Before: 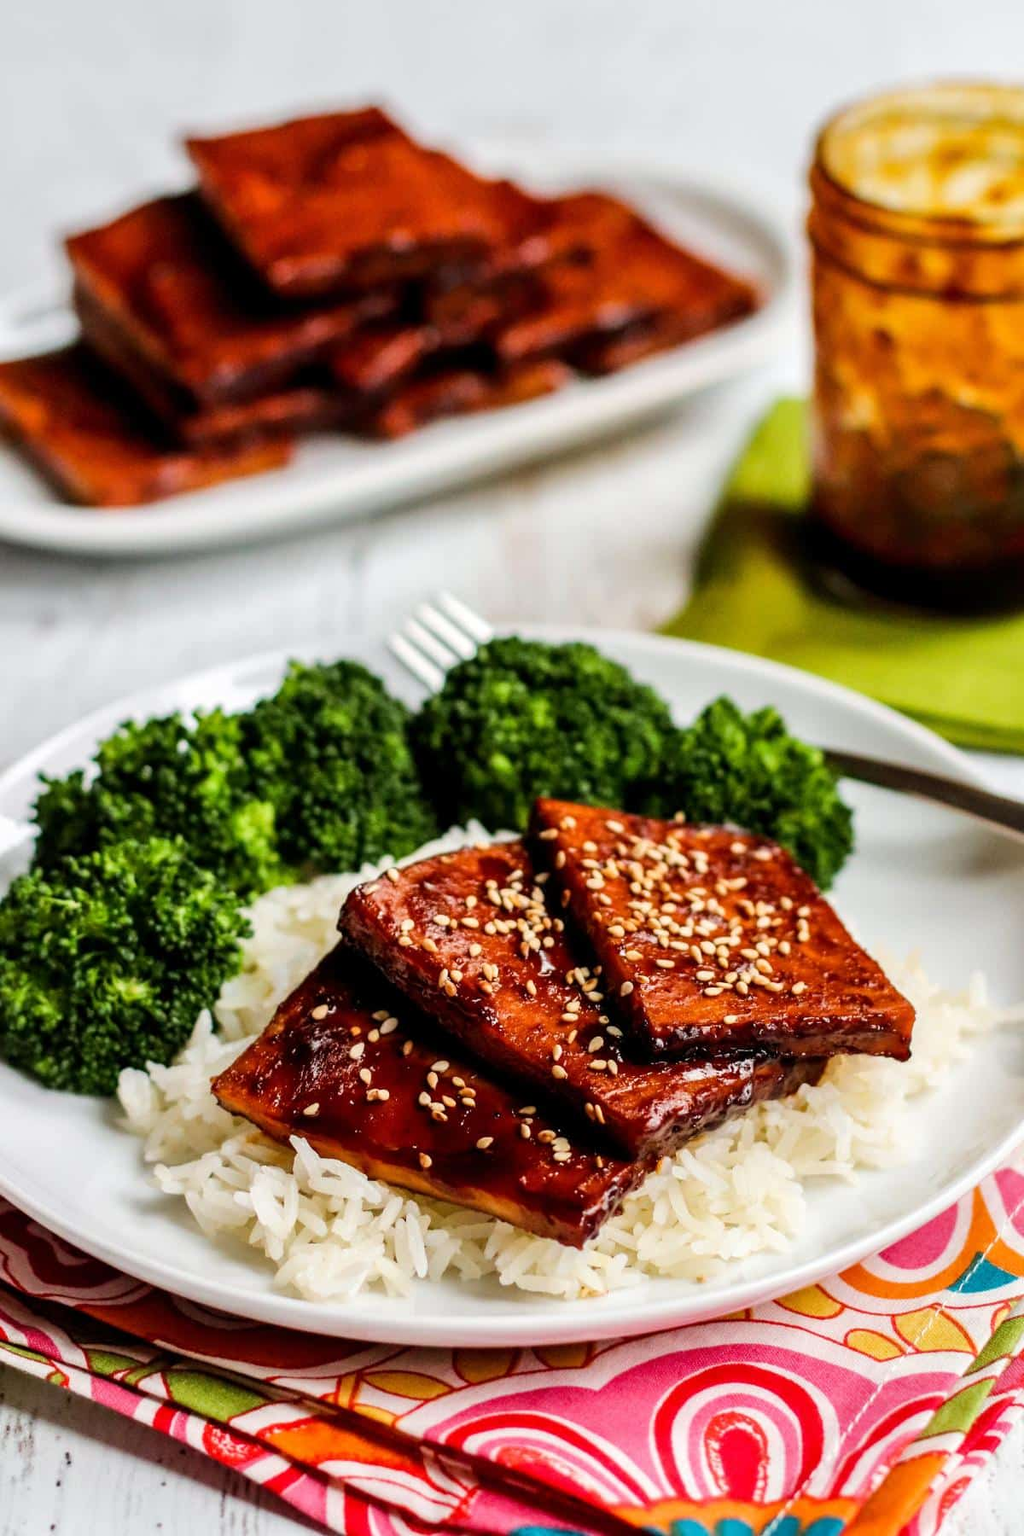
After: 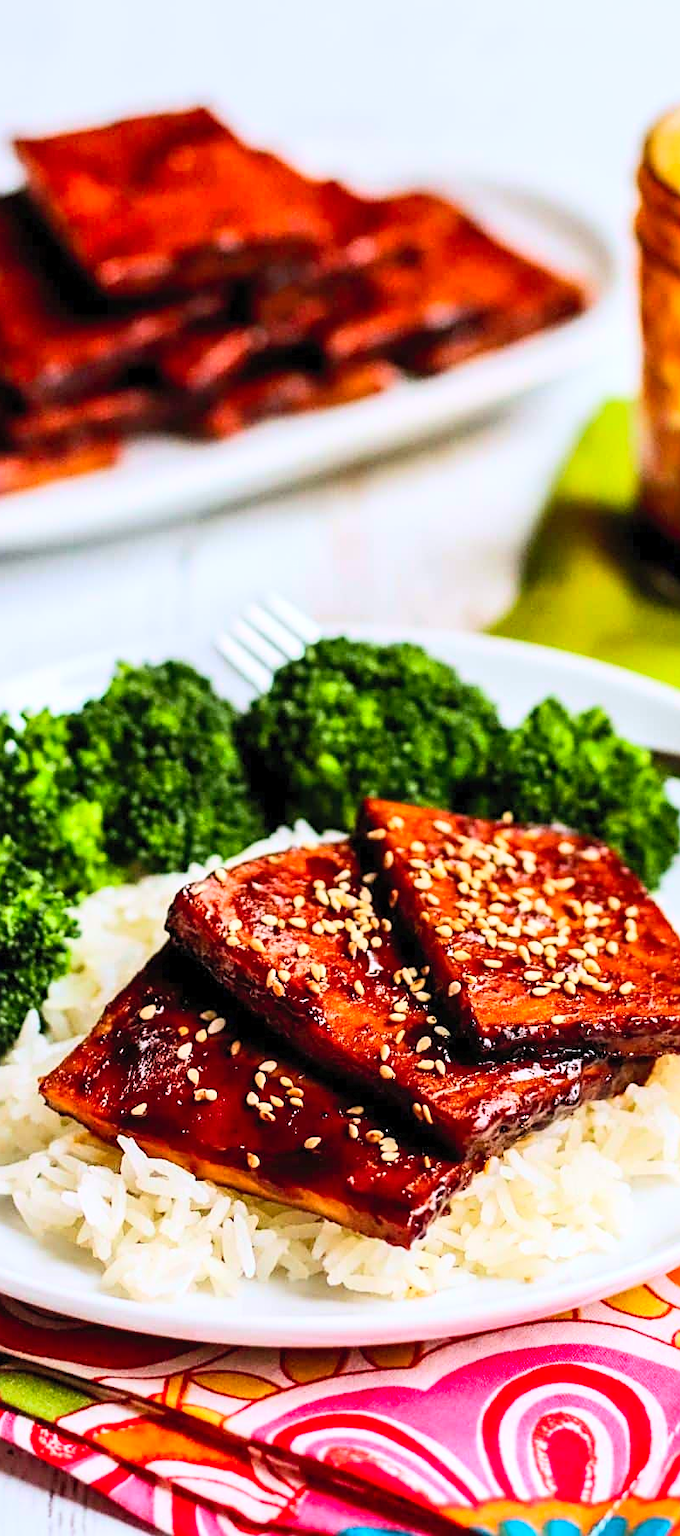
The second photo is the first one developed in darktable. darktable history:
white balance: red 0.984, blue 1.059
contrast brightness saturation: contrast 0.24, brightness 0.26, saturation 0.39
crop: left 16.899%, right 16.556%
sharpen: on, module defaults
color balance rgb: perceptual saturation grading › global saturation -3%
